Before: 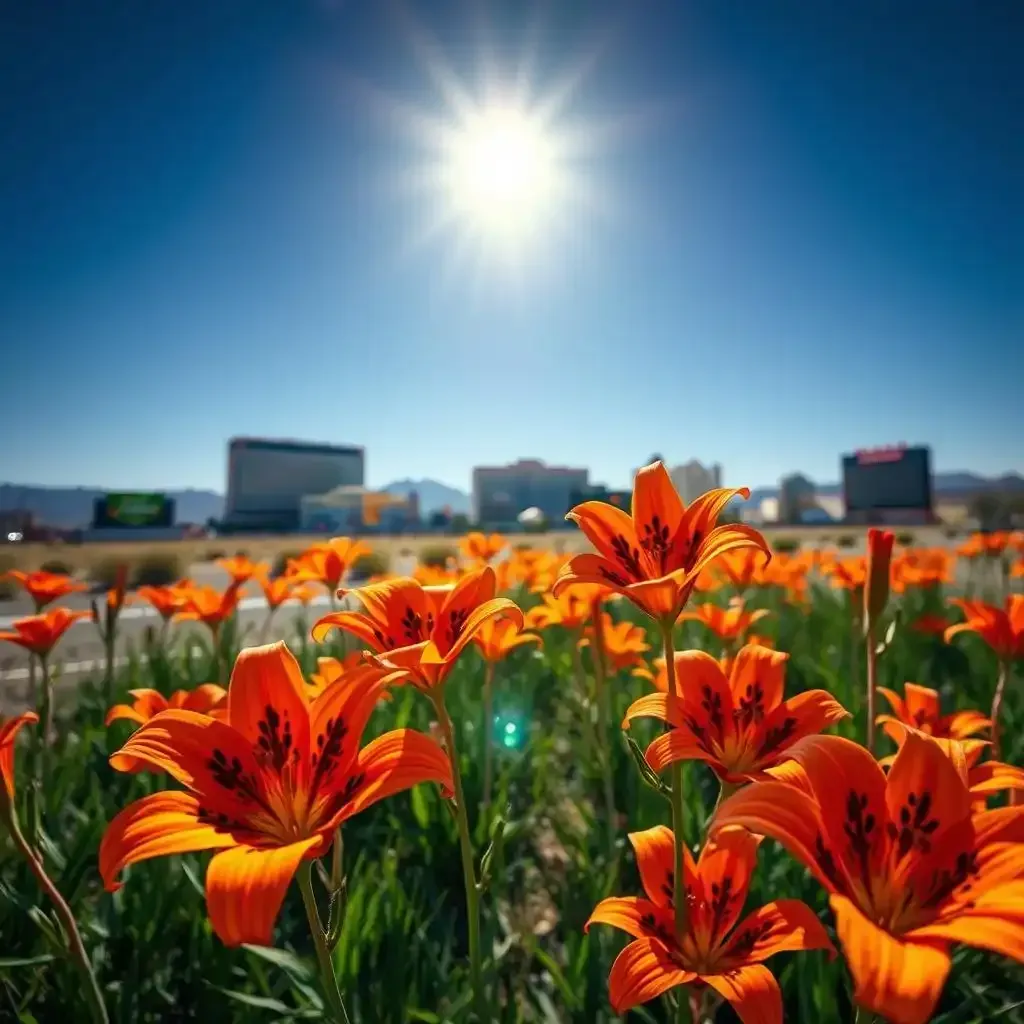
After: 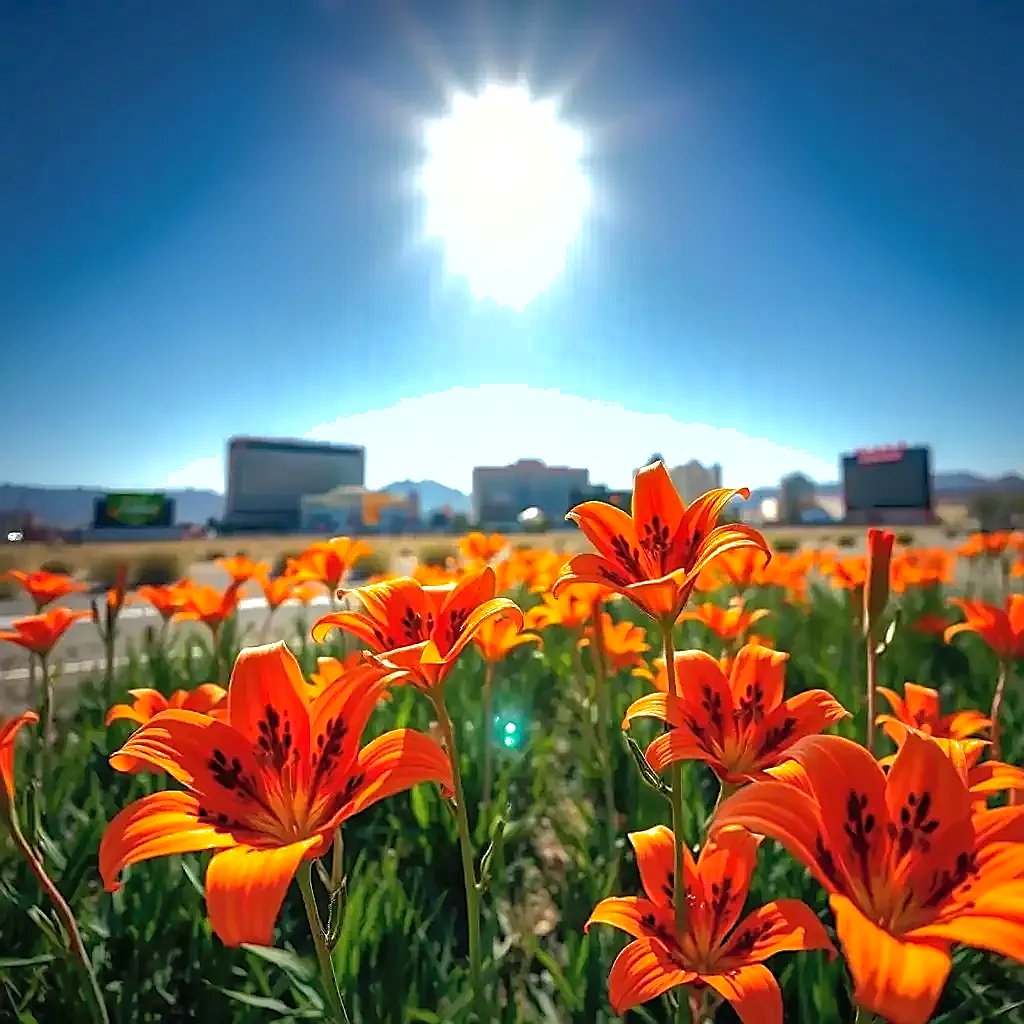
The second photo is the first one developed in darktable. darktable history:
shadows and highlights: shadows 60.74, highlights -59.74
tone equalizer: -8 EV -0.731 EV, -7 EV -0.667 EV, -6 EV -0.616 EV, -5 EV -0.383 EV, -3 EV 0.37 EV, -2 EV 0.6 EV, -1 EV 0.694 EV, +0 EV 0.739 EV, mask exposure compensation -0.487 EV
sharpen: radius 1.372, amount 1.238, threshold 0.708
